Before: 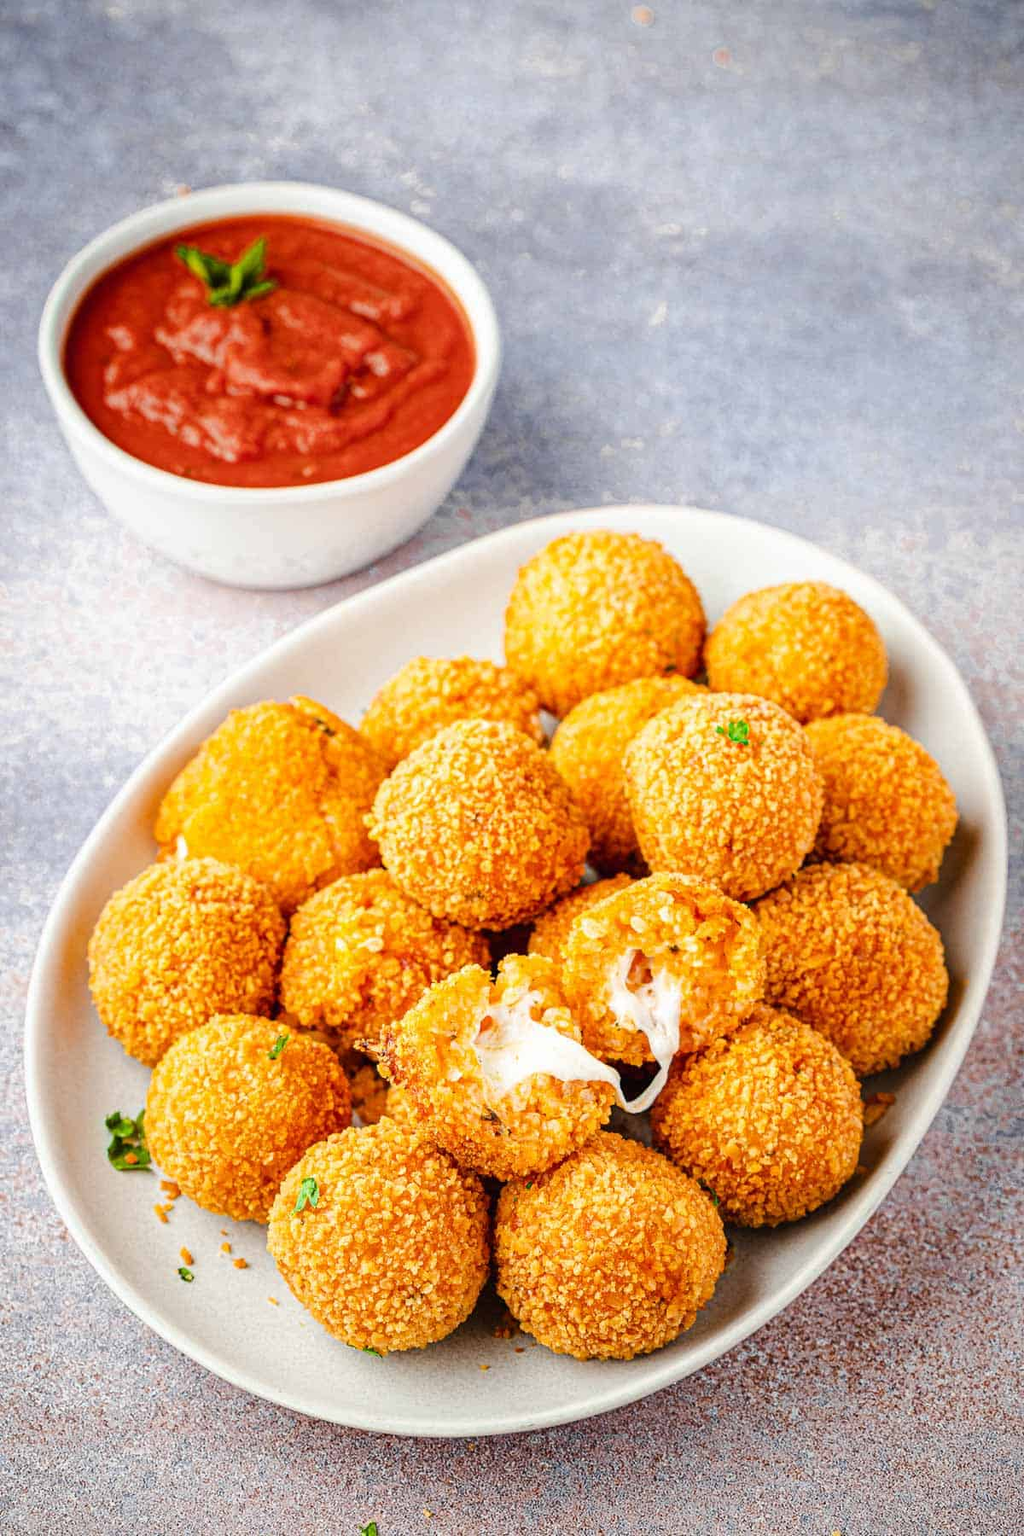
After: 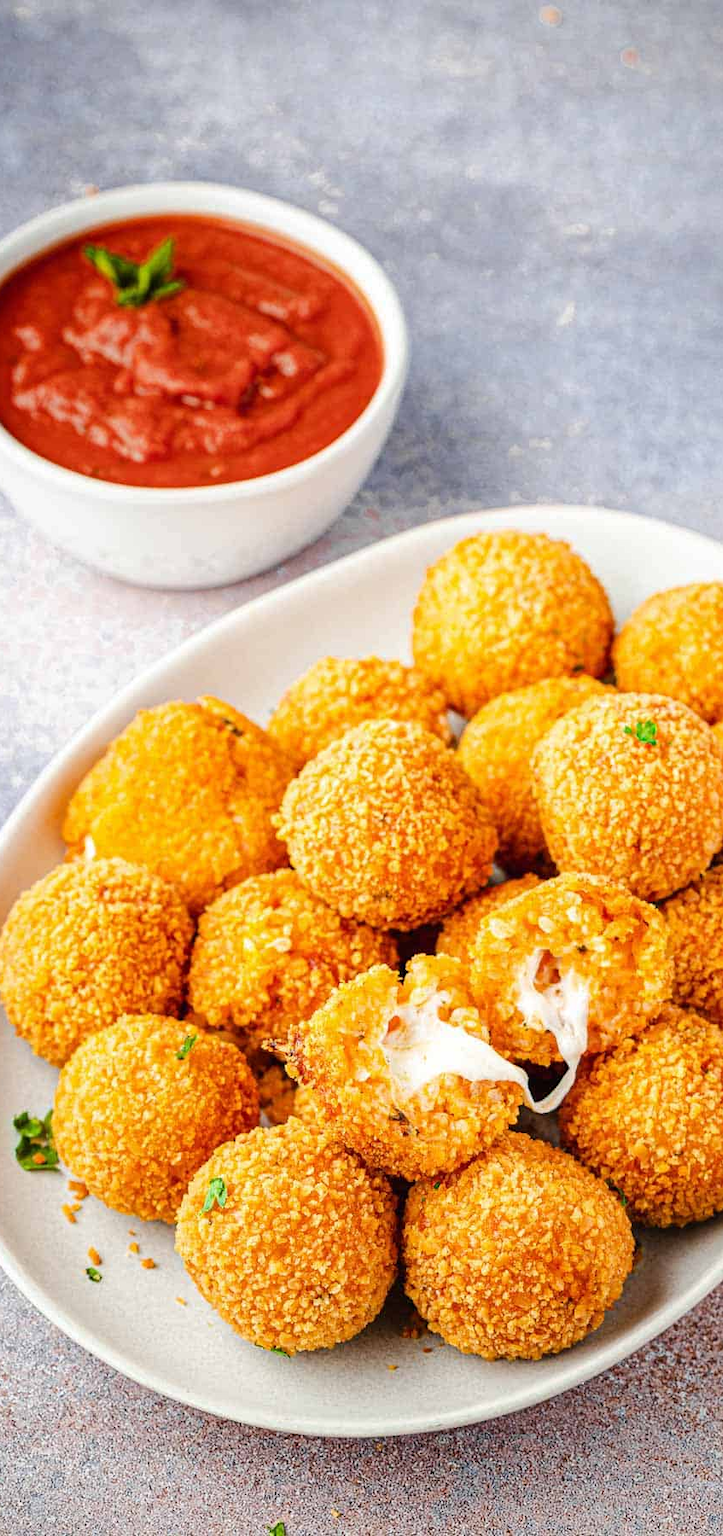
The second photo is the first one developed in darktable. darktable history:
tone equalizer: edges refinement/feathering 500, mask exposure compensation -1.57 EV, preserve details no
crop and rotate: left 9.047%, right 20.273%
